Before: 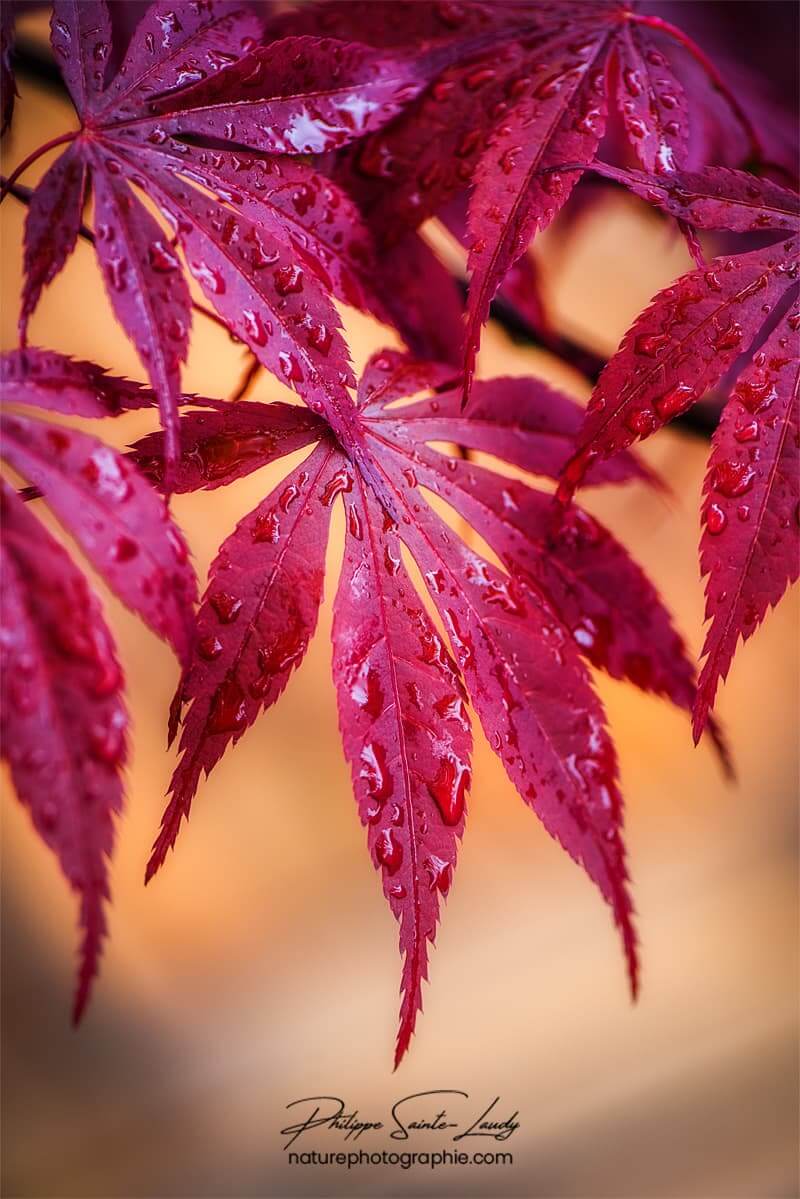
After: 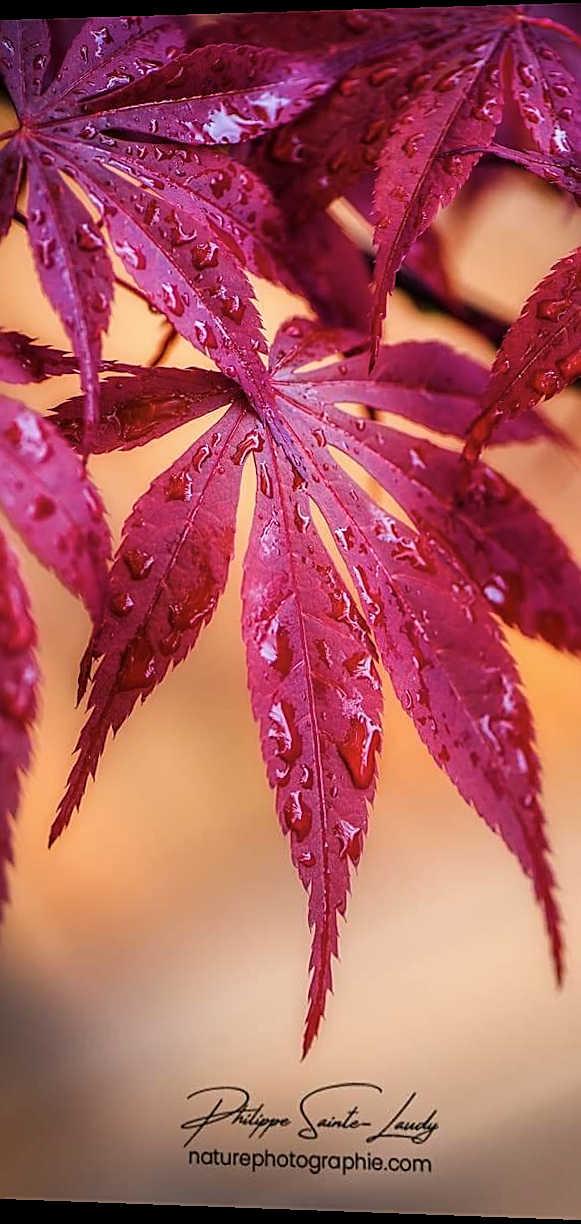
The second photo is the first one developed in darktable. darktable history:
crop and rotate: left 13.537%, right 19.796%
color zones: curves: ch1 [(0, 0.469) (0.001, 0.469) (0.12, 0.446) (0.248, 0.469) (0.5, 0.5) (0.748, 0.5) (0.999, 0.469) (1, 0.469)]
sharpen: on, module defaults
rotate and perspective: rotation 0.128°, lens shift (vertical) -0.181, lens shift (horizontal) -0.044, shear 0.001, automatic cropping off
